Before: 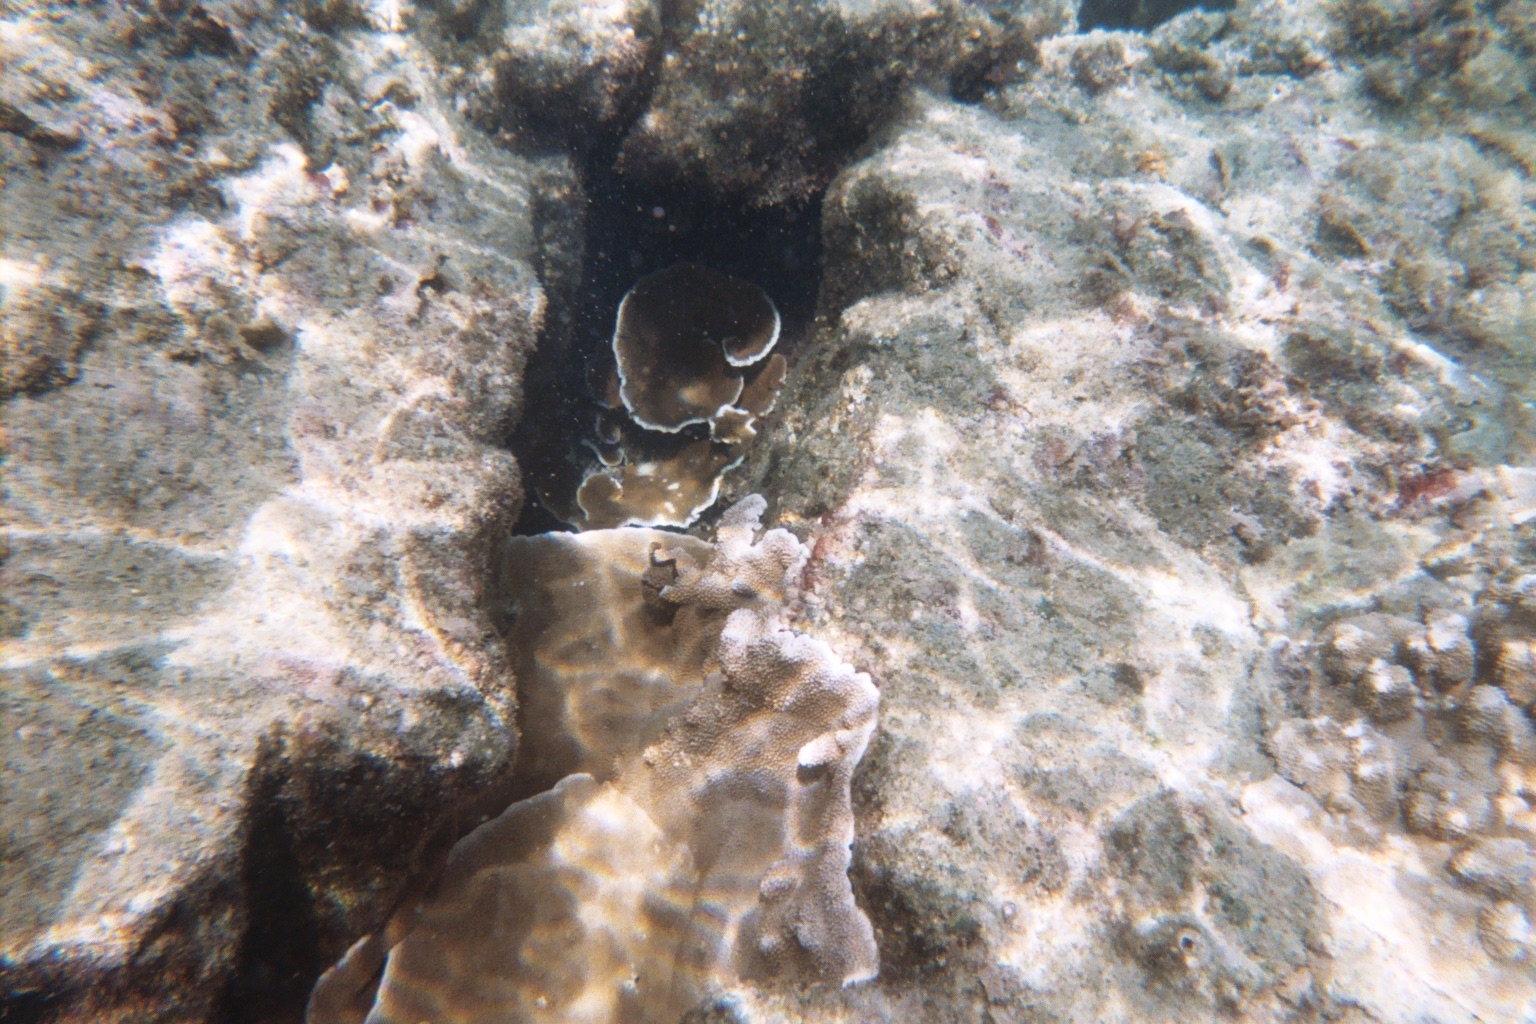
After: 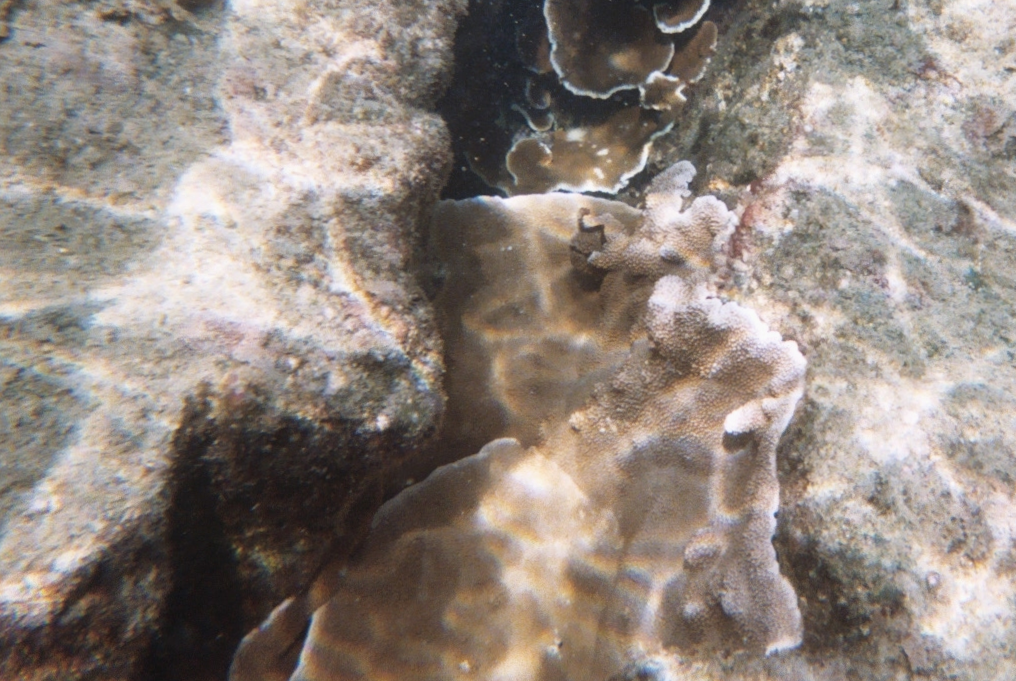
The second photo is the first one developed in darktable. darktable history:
crop and rotate: angle -0.696°, left 3.847%, top 32.233%, right 28.744%
exposure: exposure -0.066 EV, compensate highlight preservation false
